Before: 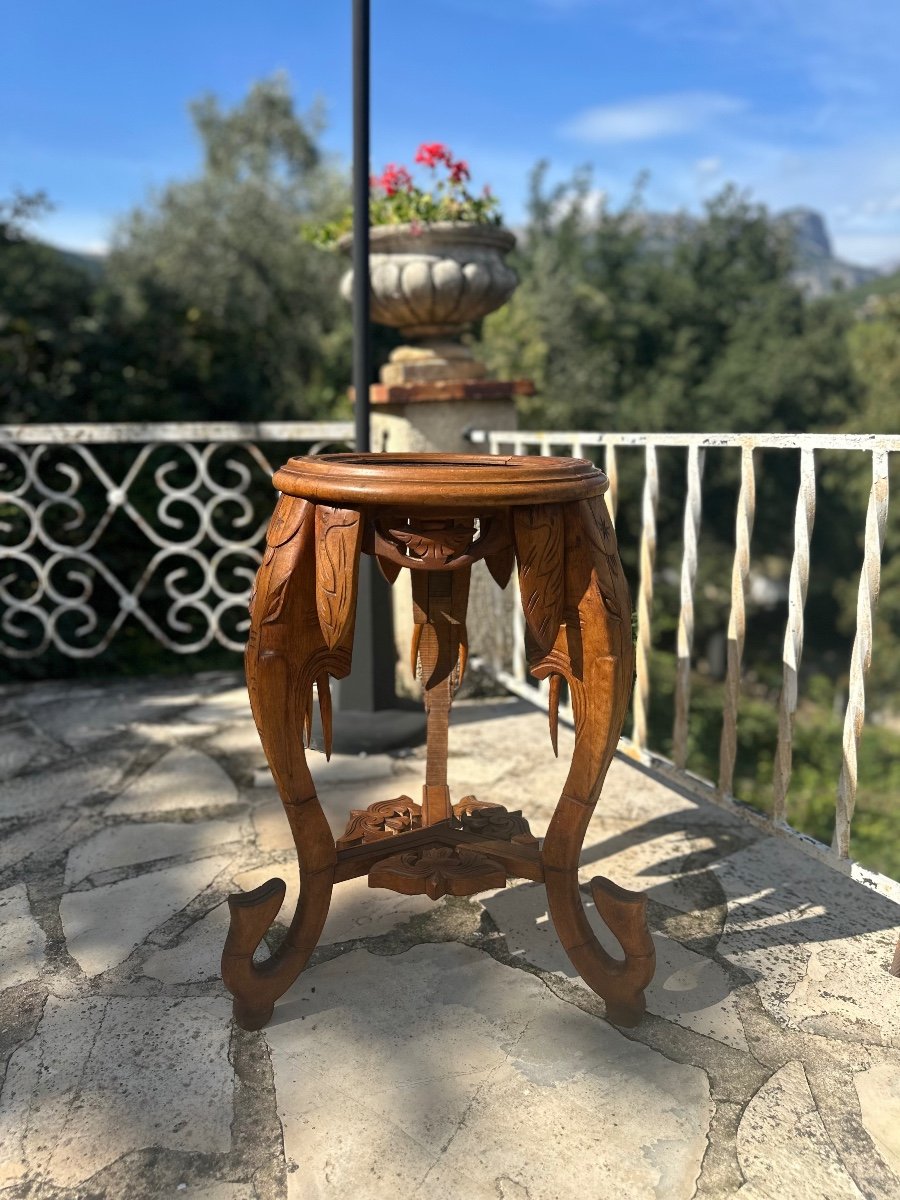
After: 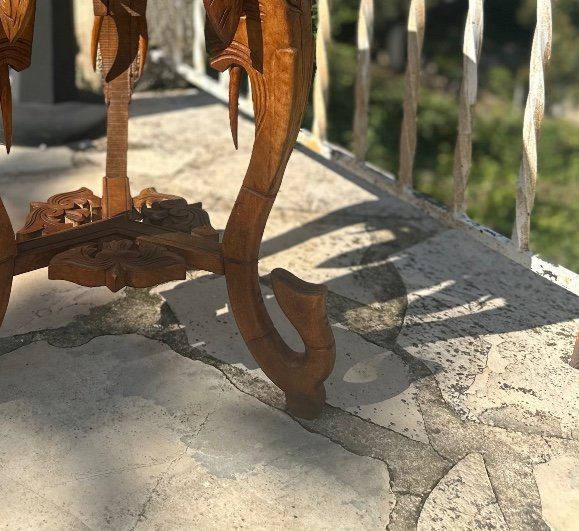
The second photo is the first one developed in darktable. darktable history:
tone curve: curves: ch0 [(0, 0) (0.003, 0.003) (0.011, 0.011) (0.025, 0.024) (0.044, 0.043) (0.069, 0.068) (0.1, 0.097) (0.136, 0.133) (0.177, 0.173) (0.224, 0.219) (0.277, 0.27) (0.335, 0.327) (0.399, 0.39) (0.468, 0.457) (0.543, 0.545) (0.623, 0.625) (0.709, 0.71) (0.801, 0.801) (0.898, 0.898) (1, 1)], color space Lab, independent channels, preserve colors none
crop and rotate: left 35.576%, top 50.706%, bottom 5.004%
